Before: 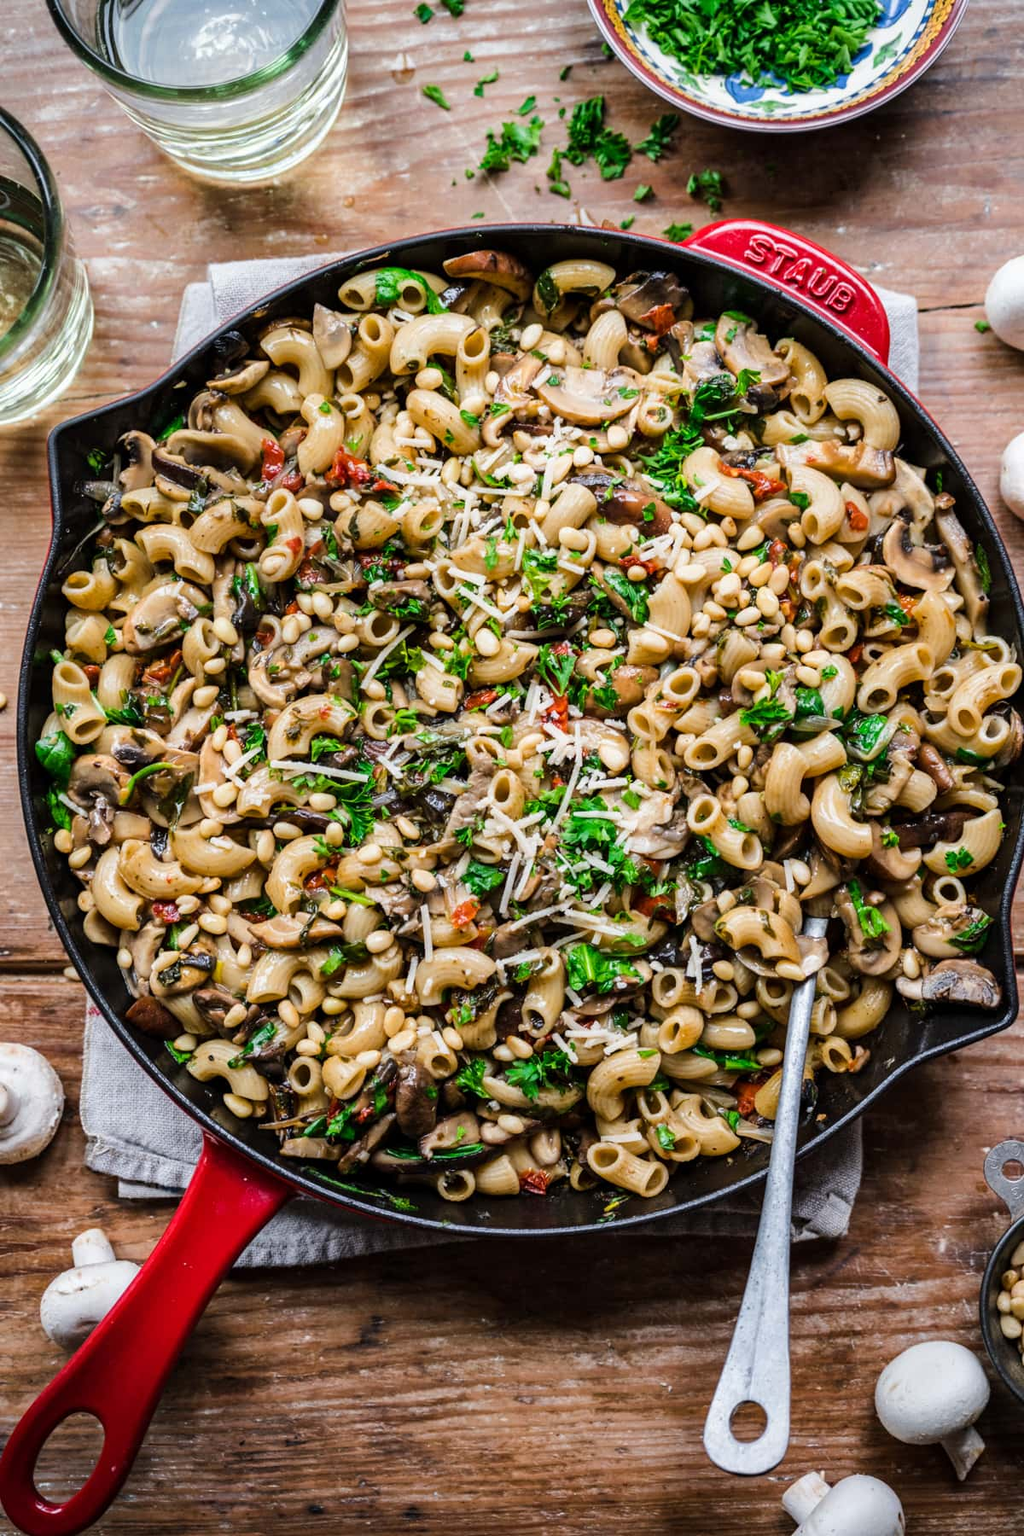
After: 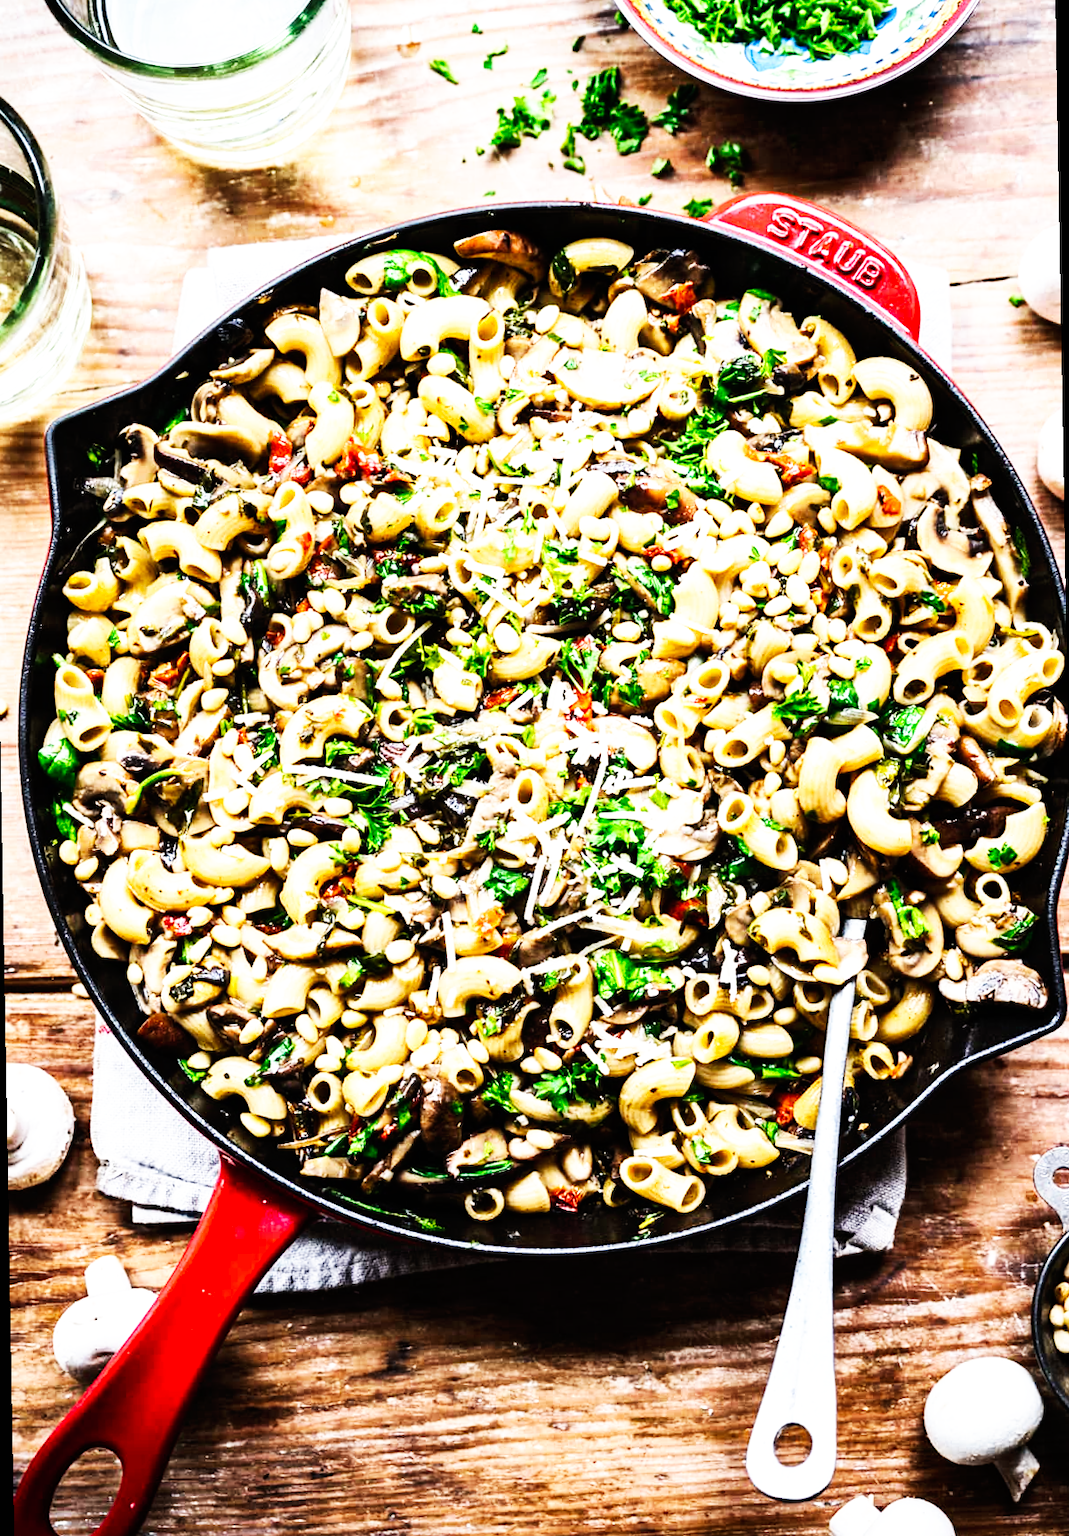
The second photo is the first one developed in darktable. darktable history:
tone equalizer: -8 EV -0.75 EV, -7 EV -0.7 EV, -6 EV -0.6 EV, -5 EV -0.4 EV, -3 EV 0.4 EV, -2 EV 0.6 EV, -1 EV 0.7 EV, +0 EV 0.75 EV, edges refinement/feathering 500, mask exposure compensation -1.57 EV, preserve details no
base curve: curves: ch0 [(0, 0) (0.007, 0.004) (0.027, 0.03) (0.046, 0.07) (0.207, 0.54) (0.442, 0.872) (0.673, 0.972) (1, 1)], preserve colors none
rotate and perspective: rotation -1°, crop left 0.011, crop right 0.989, crop top 0.025, crop bottom 0.975
